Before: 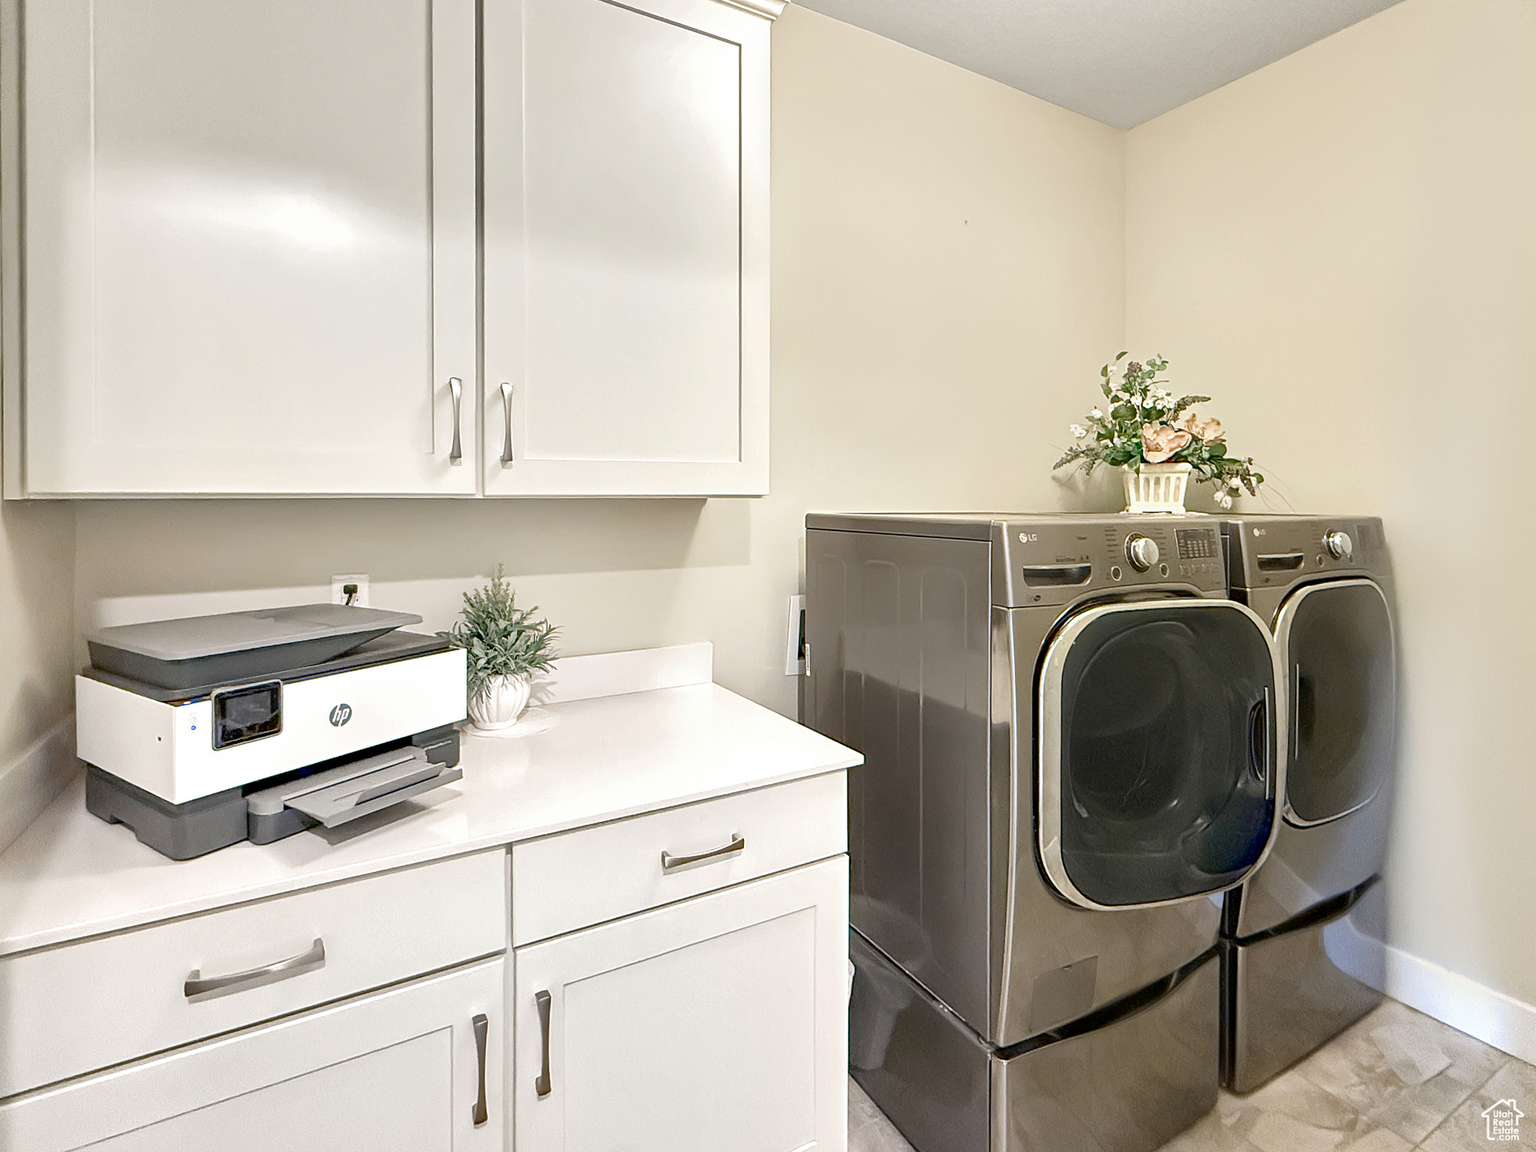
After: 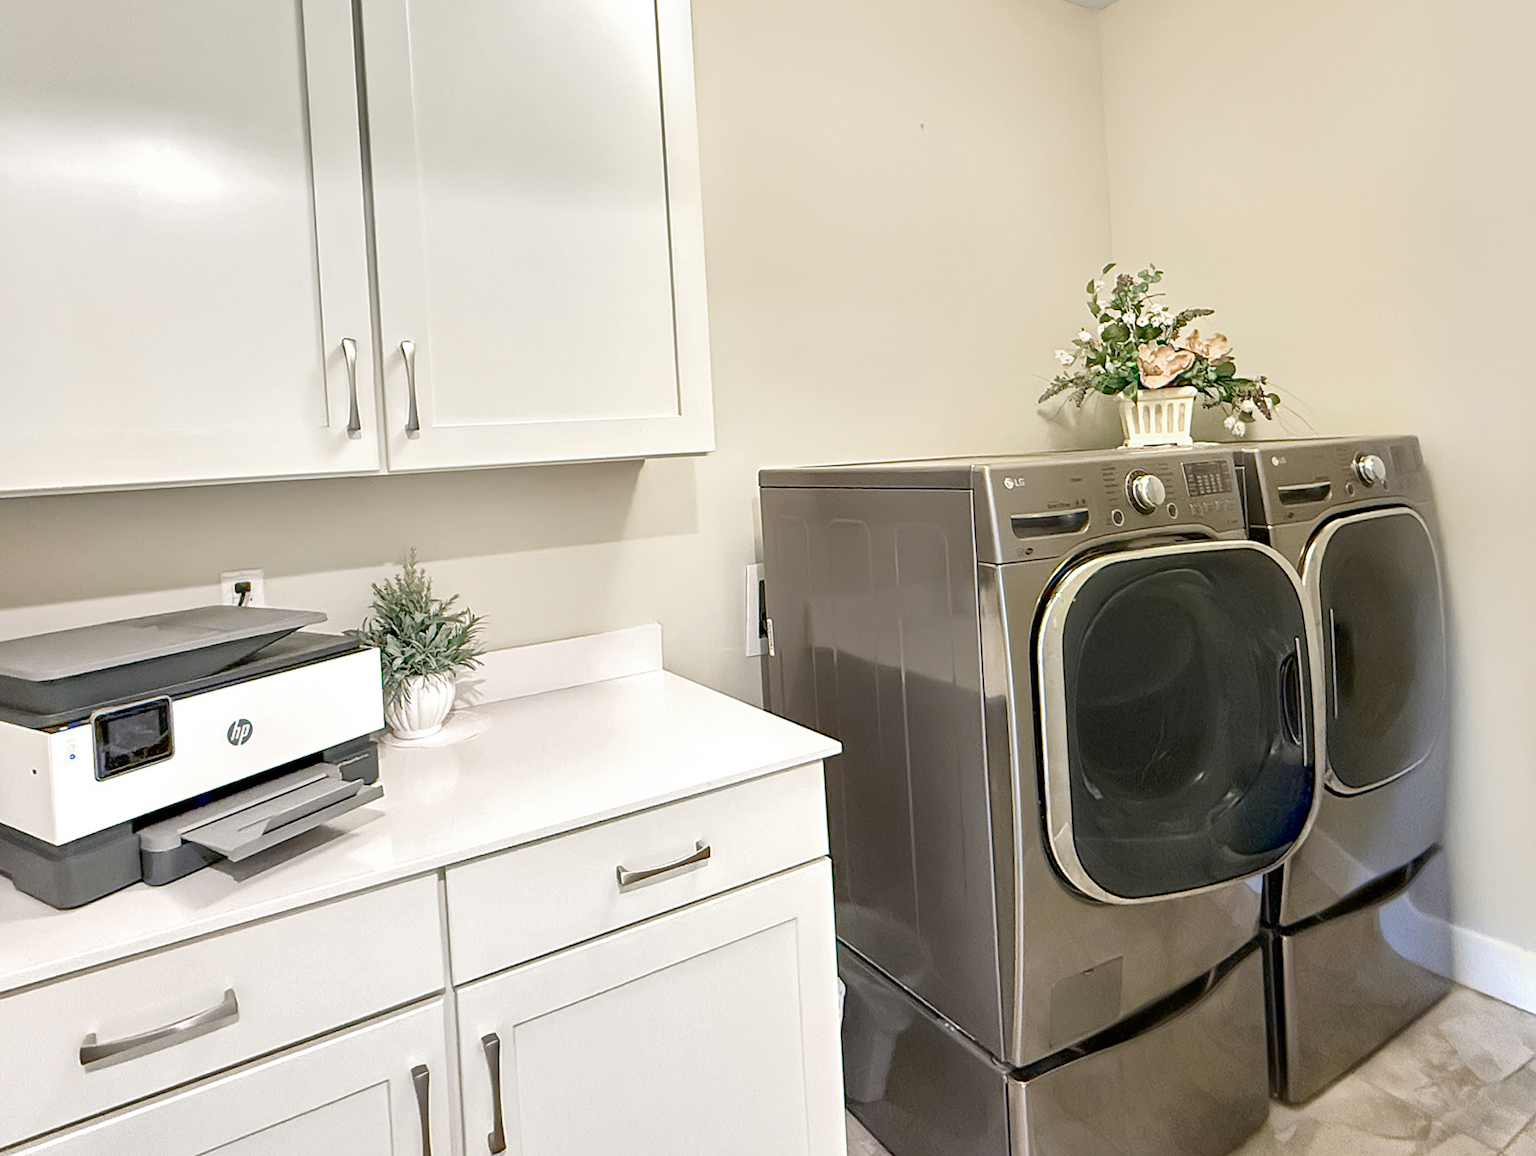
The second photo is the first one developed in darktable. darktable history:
crop and rotate: angle 3.38°, left 5.987%, top 5.681%
